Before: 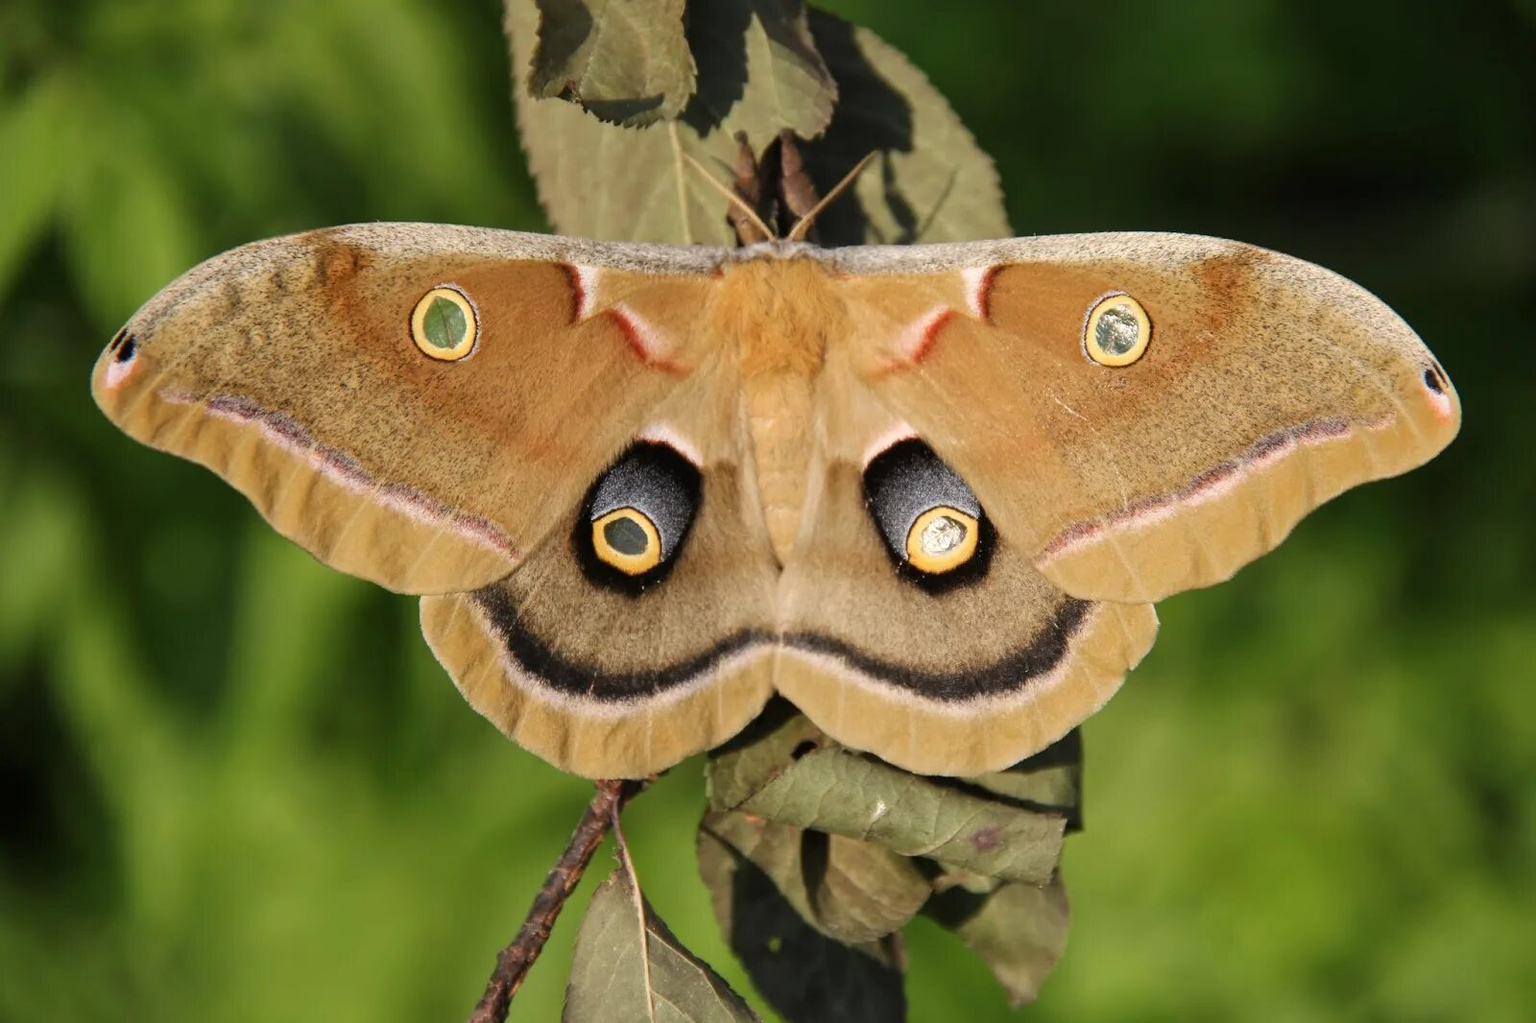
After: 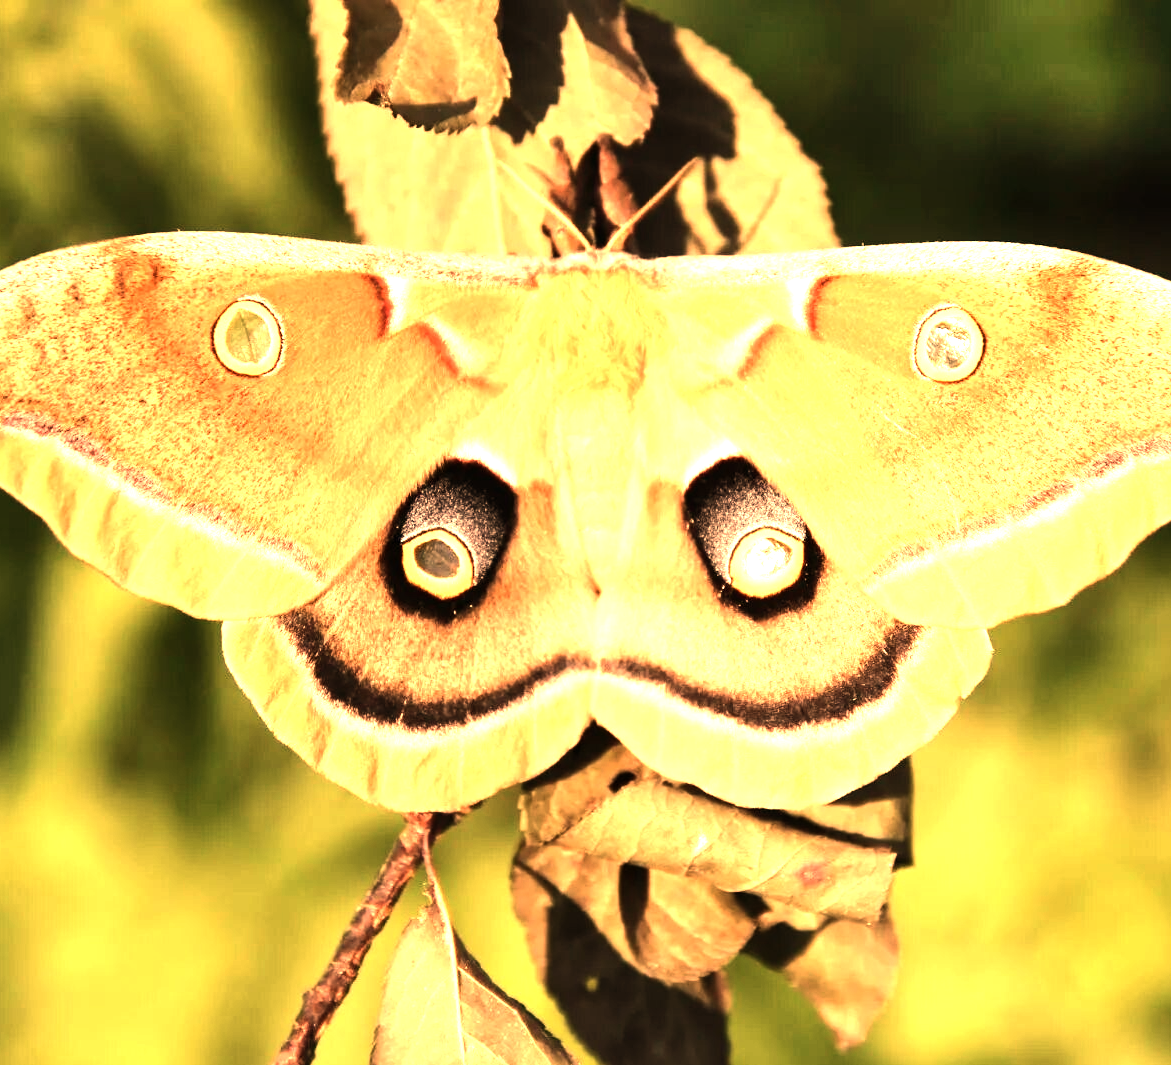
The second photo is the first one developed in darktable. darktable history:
tone equalizer: -8 EV -1.08 EV, -7 EV -1.01 EV, -6 EV -0.867 EV, -5 EV -0.578 EV, -3 EV 0.578 EV, -2 EV 0.867 EV, -1 EV 1.01 EV, +0 EV 1.08 EV, edges refinement/feathering 500, mask exposure compensation -1.57 EV, preserve details no
crop: left 13.443%, right 13.31%
exposure: exposure 0.496 EV, compensate highlight preservation false
shadows and highlights: radius 110.86, shadows 51.09, white point adjustment 9.16, highlights -4.17, highlights color adjustment 32.2%, soften with gaussian
white balance: red 1.467, blue 0.684
